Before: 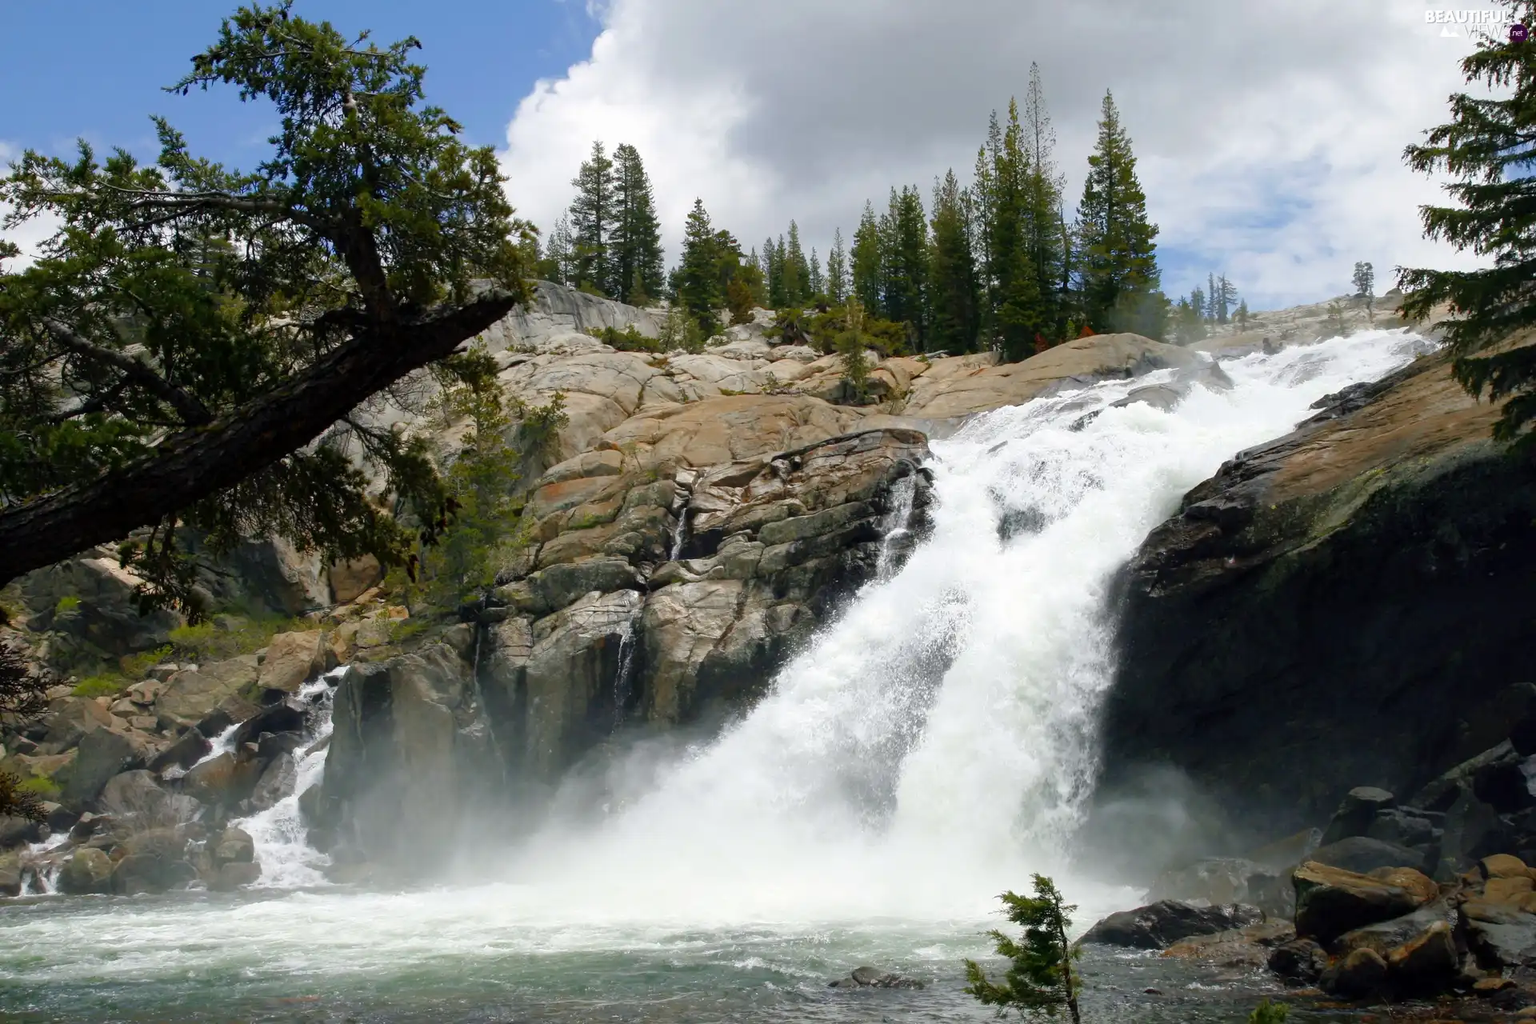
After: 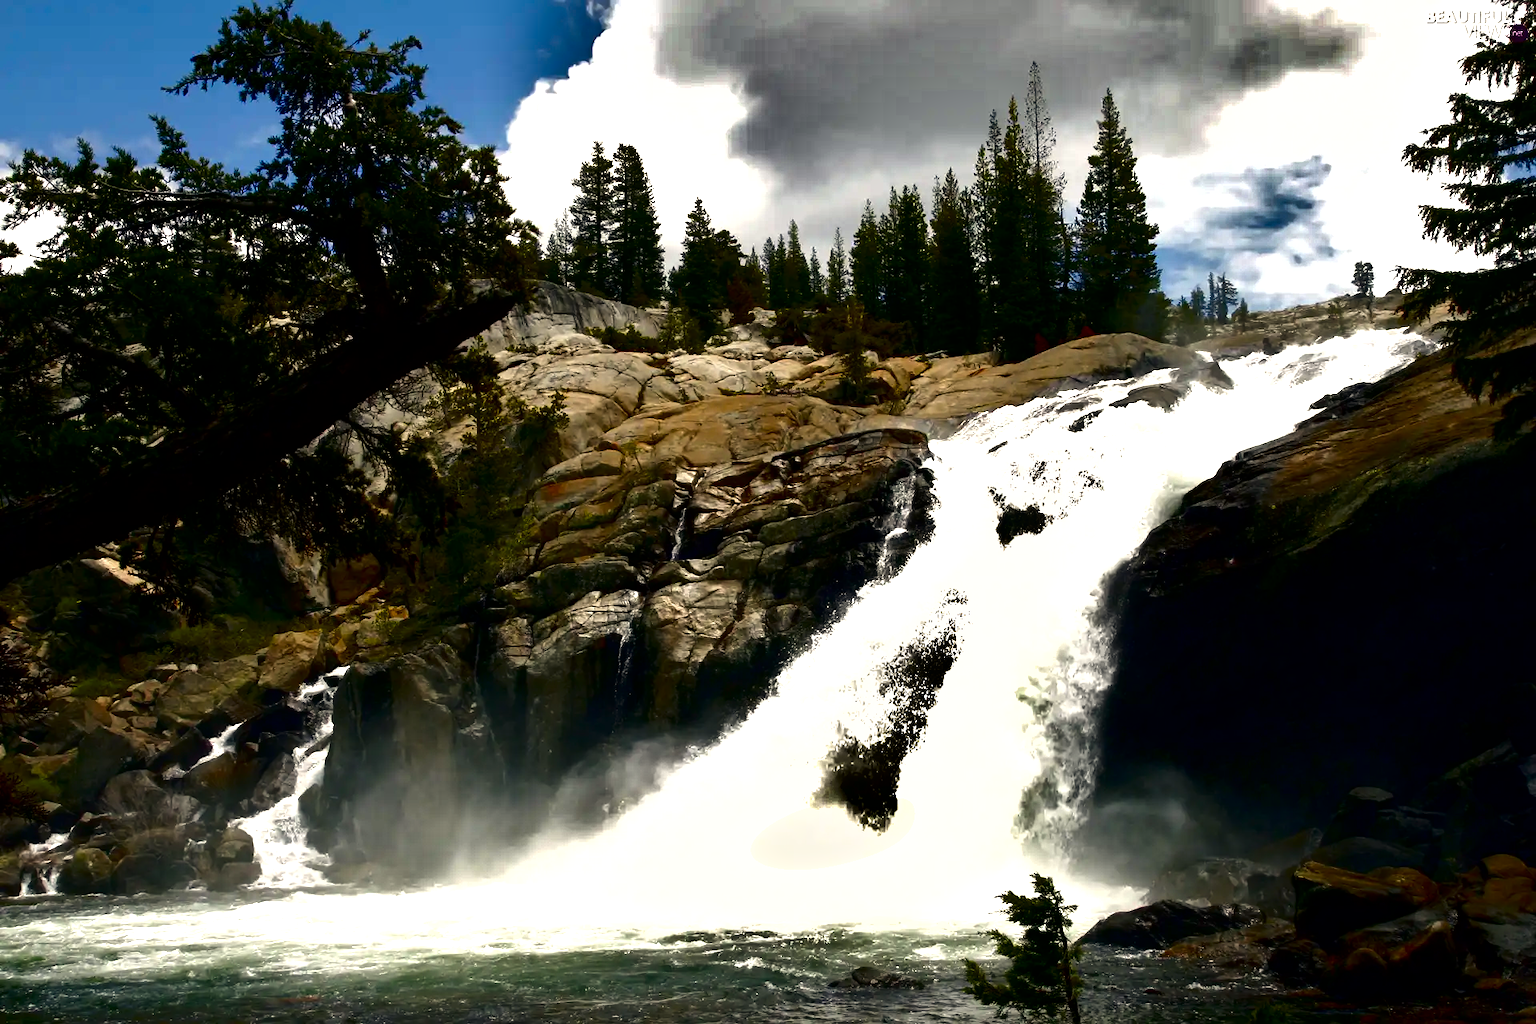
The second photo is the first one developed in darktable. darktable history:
shadows and highlights: shadows 20.73, highlights -81.53, soften with gaussian
tone equalizer: -8 EV -0.736 EV, -7 EV -0.708 EV, -6 EV -0.605 EV, -5 EV -0.425 EV, -3 EV 0.398 EV, -2 EV 0.6 EV, -1 EV 0.686 EV, +0 EV 0.726 EV, edges refinement/feathering 500, mask exposure compensation -1.57 EV, preserve details no
color balance rgb: highlights gain › chroma 3.033%, highlights gain › hue 76.03°, perceptual saturation grading › global saturation 30.303%
contrast brightness saturation: brightness -0.506
